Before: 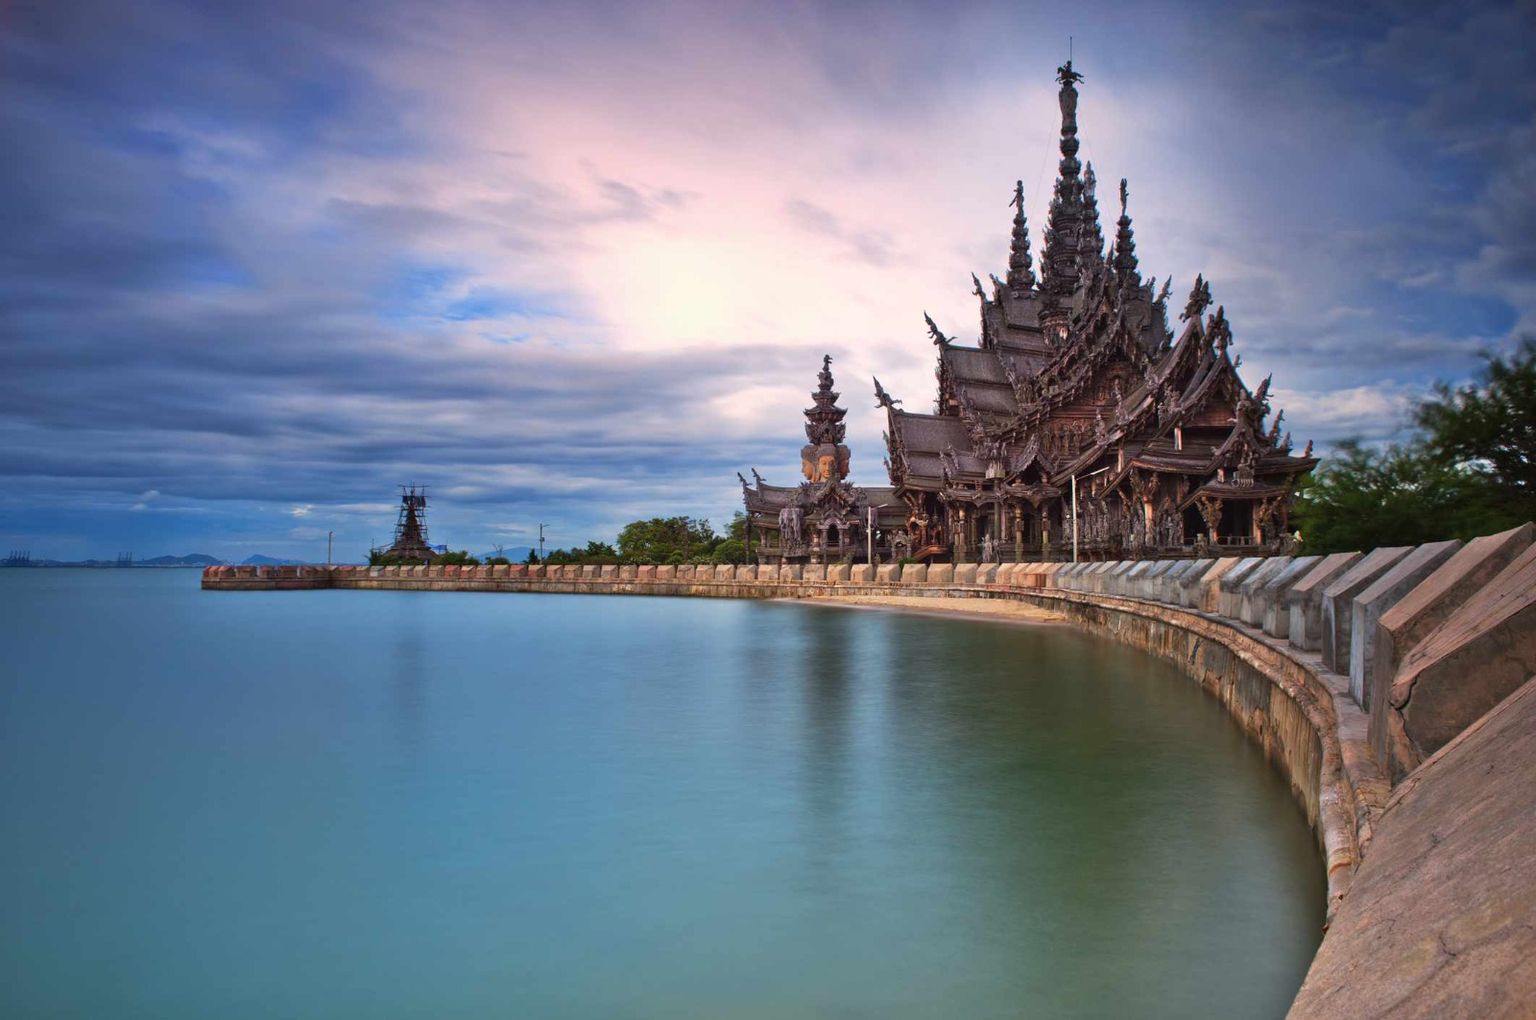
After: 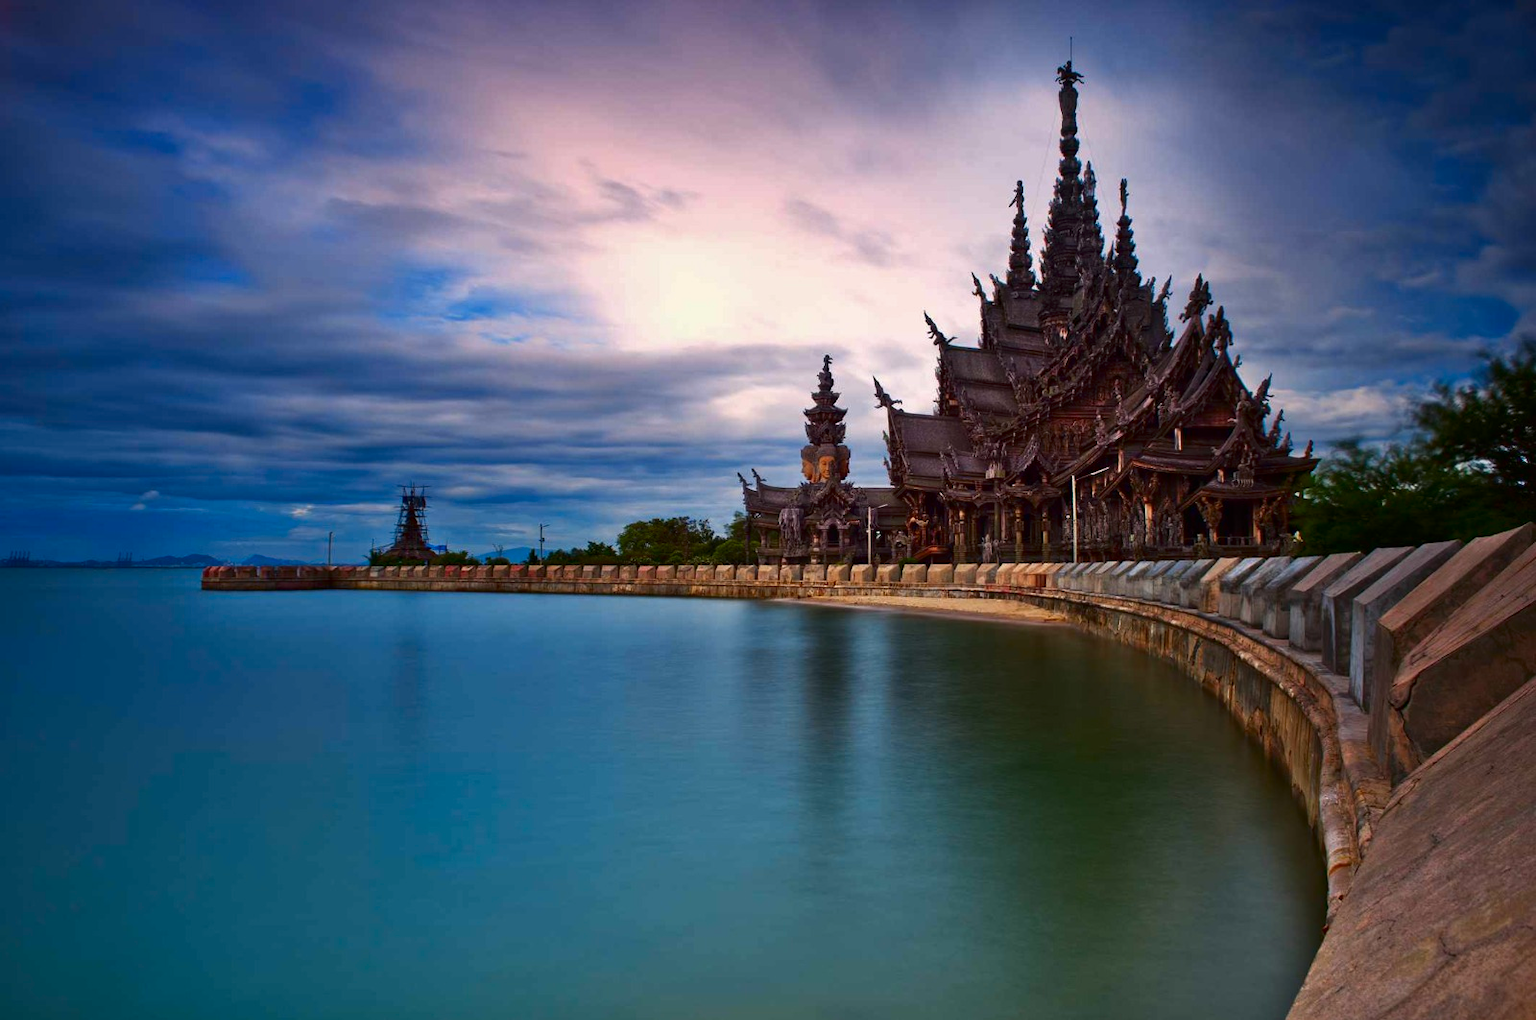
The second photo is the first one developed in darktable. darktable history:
contrast brightness saturation: brightness -0.249, saturation 0.198
